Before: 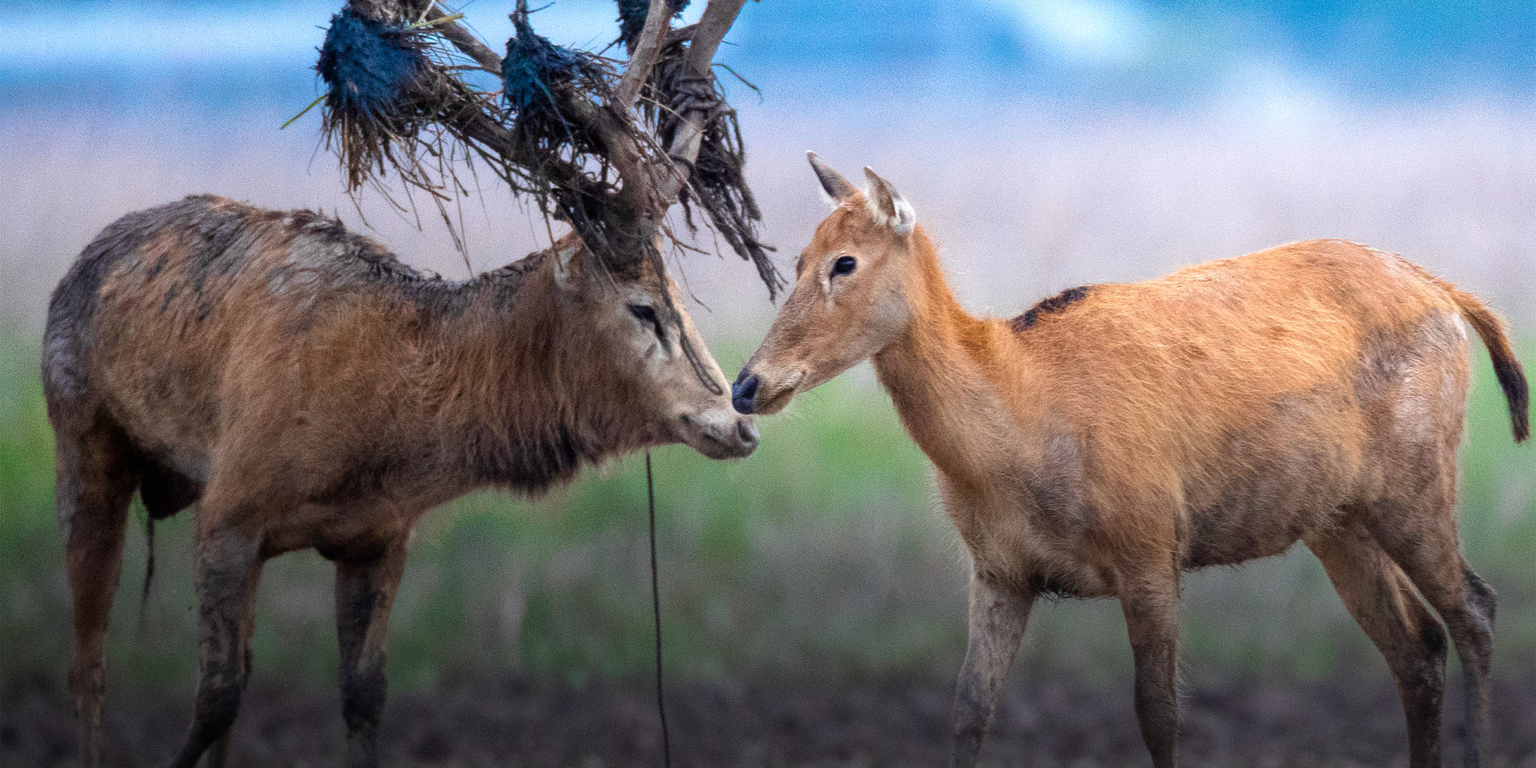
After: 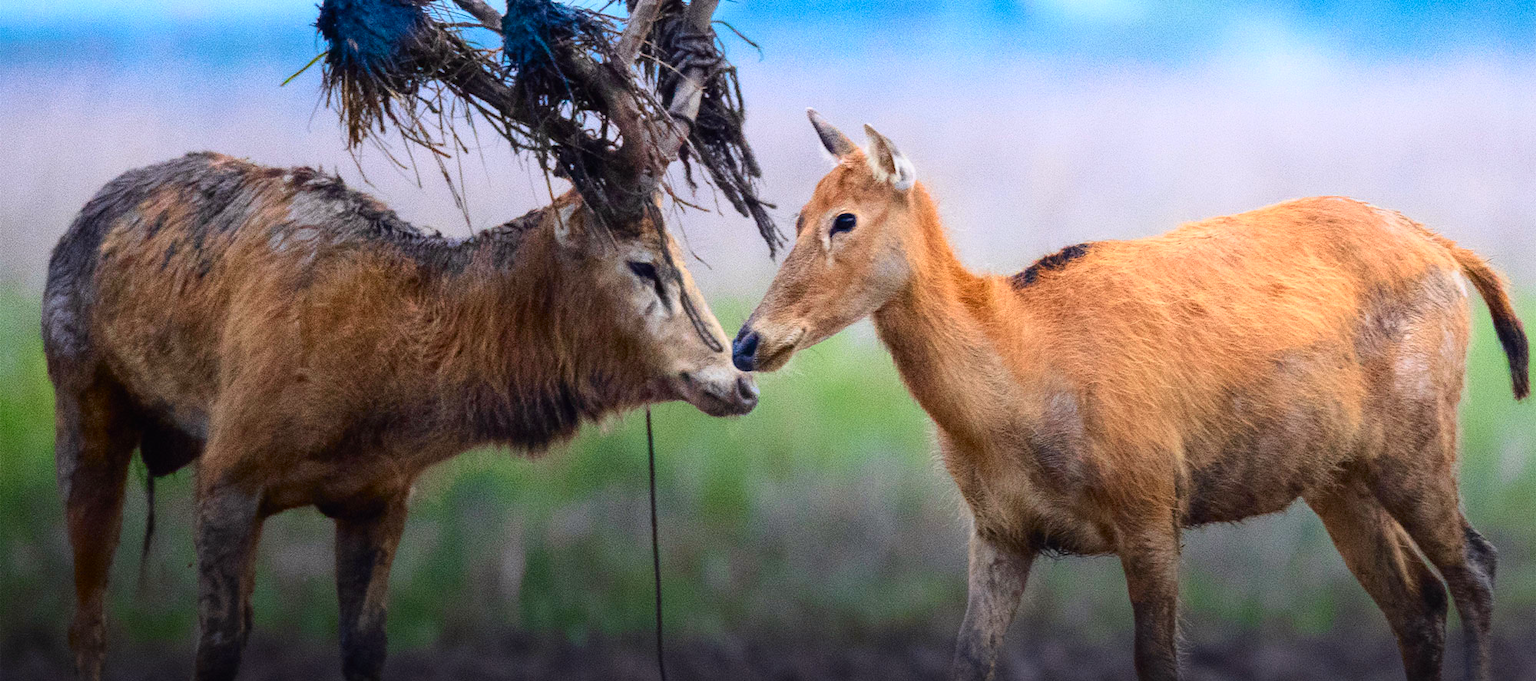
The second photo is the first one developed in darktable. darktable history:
crop and rotate: top 5.609%, bottom 5.609%
tone curve: curves: ch0 [(0, 0.011) (0.139, 0.106) (0.295, 0.271) (0.499, 0.523) (0.739, 0.782) (0.857, 0.879) (1, 0.967)]; ch1 [(0, 0) (0.272, 0.249) (0.39, 0.379) (0.469, 0.456) (0.495, 0.497) (0.524, 0.53) (0.588, 0.62) (0.725, 0.779) (1, 1)]; ch2 [(0, 0) (0.125, 0.089) (0.35, 0.317) (0.437, 0.42) (0.502, 0.499) (0.533, 0.553) (0.599, 0.638) (1, 1)], color space Lab, independent channels, preserve colors none
